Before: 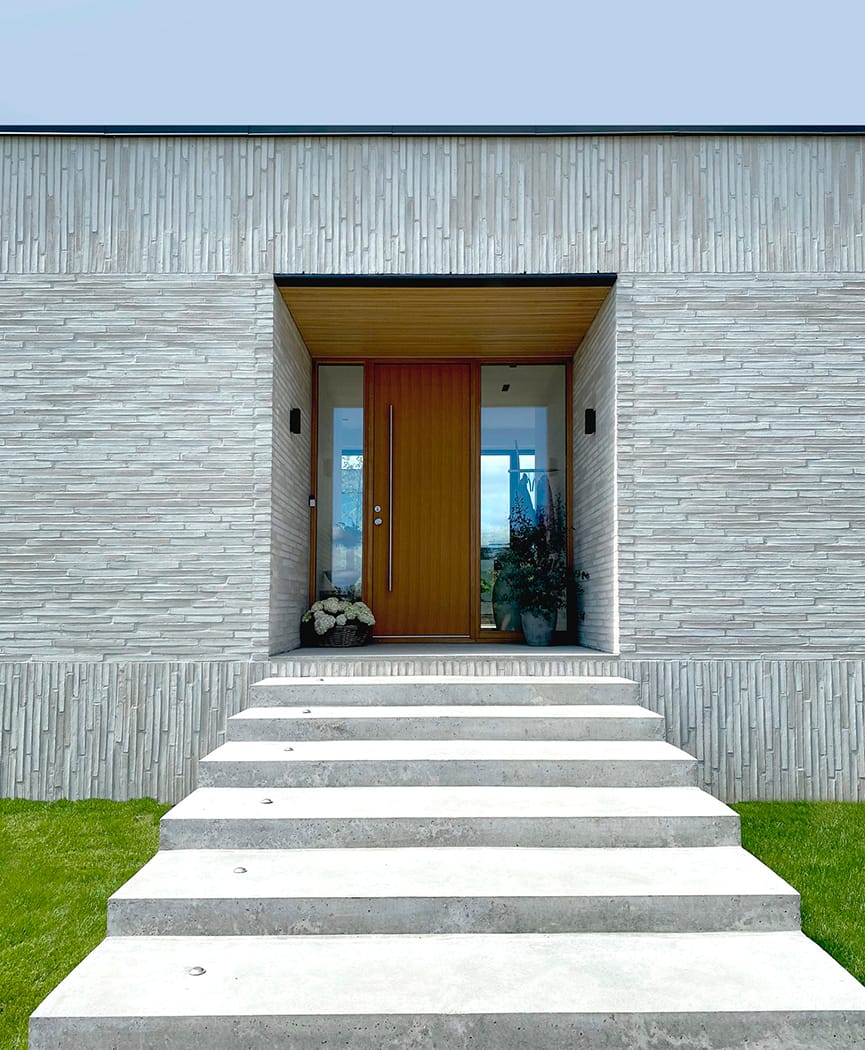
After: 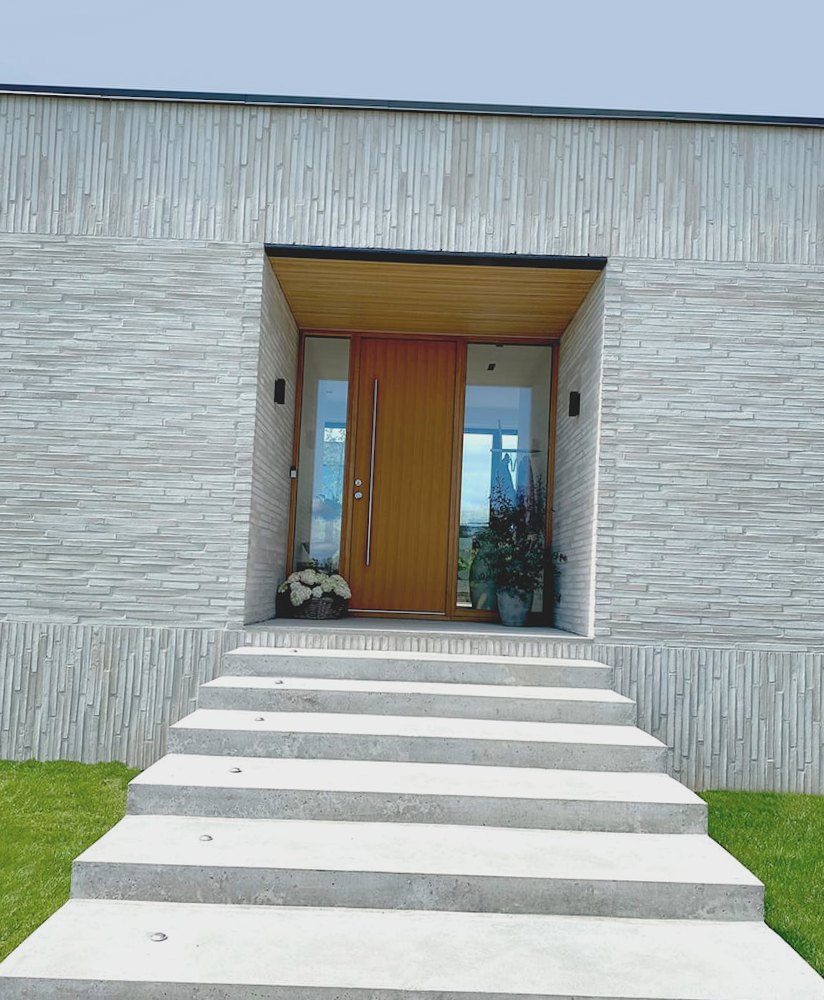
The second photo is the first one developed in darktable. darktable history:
contrast brightness saturation: contrast -0.15, brightness 0.05, saturation -0.12
crop and rotate: angle -2.38°
